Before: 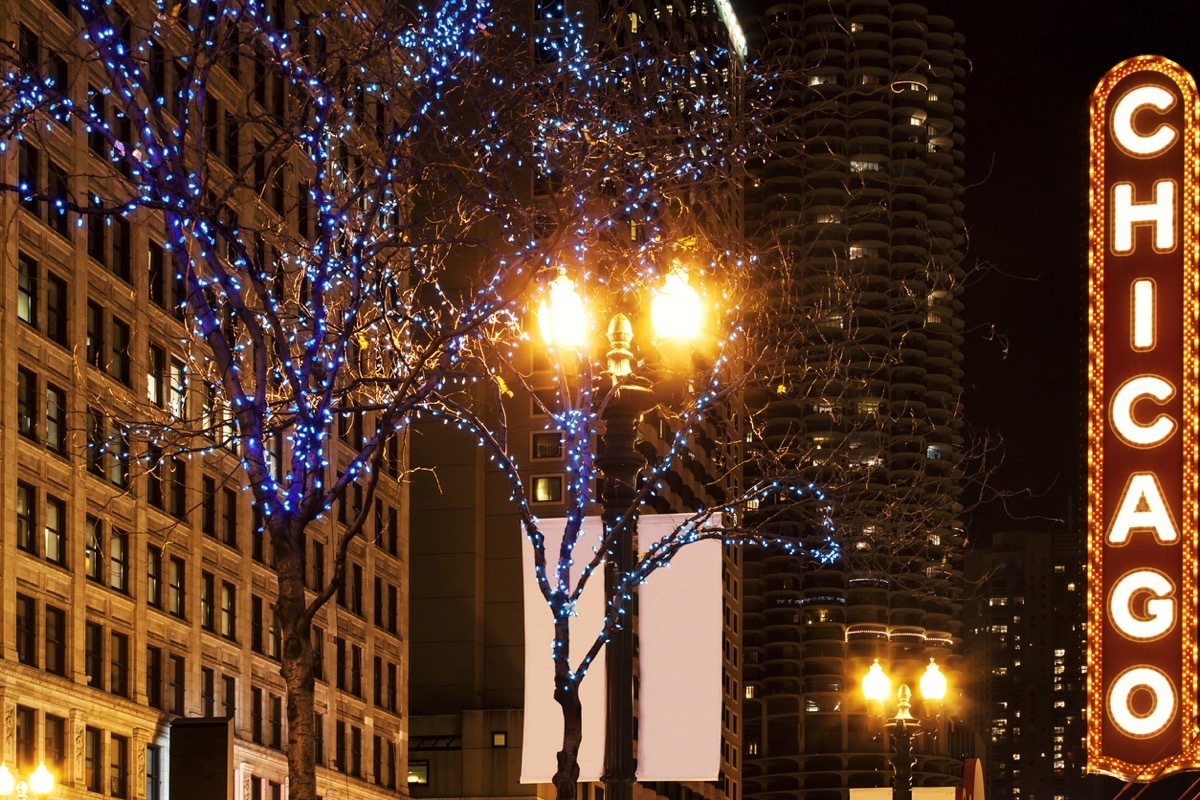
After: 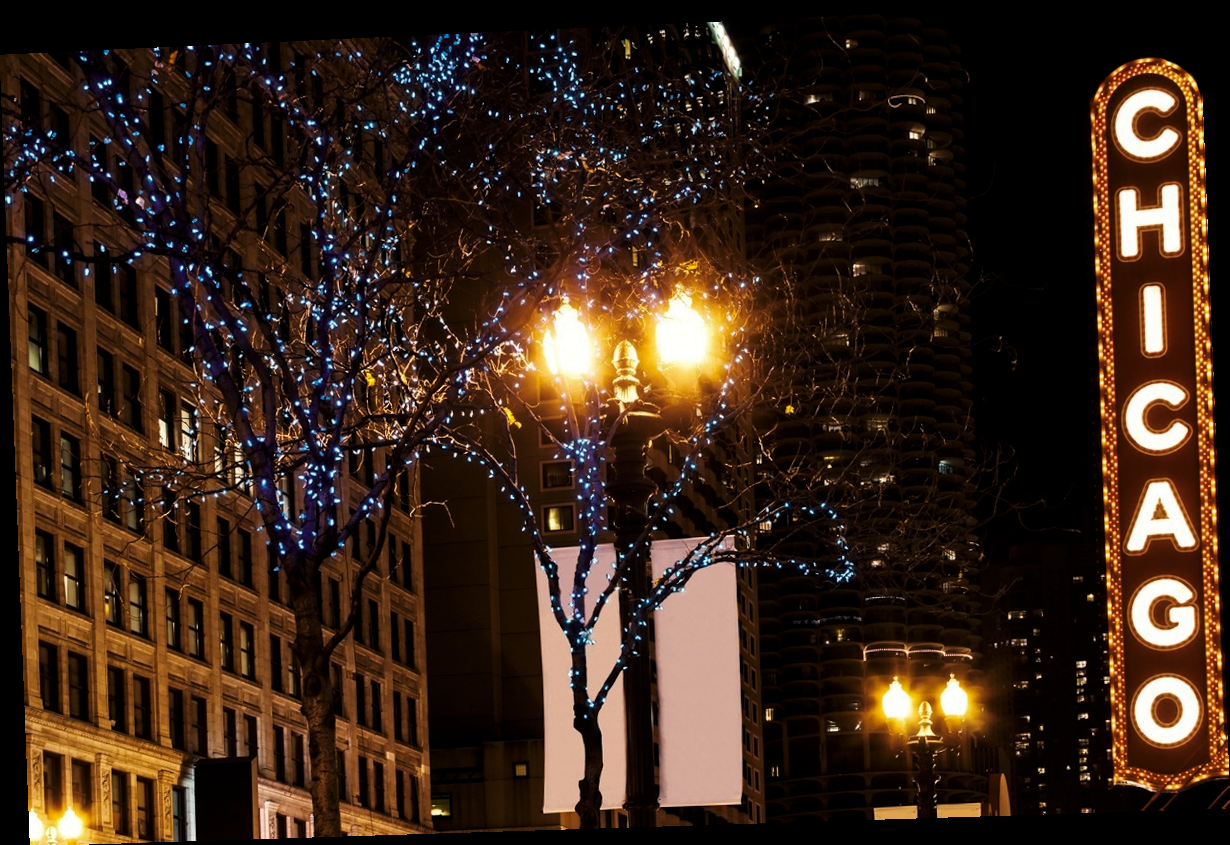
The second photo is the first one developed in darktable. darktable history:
levels: mode automatic, black 8.58%, gray 59.42%, levels [0, 0.445, 1]
rotate and perspective: rotation -2.22°, lens shift (horizontal) -0.022, automatic cropping off
